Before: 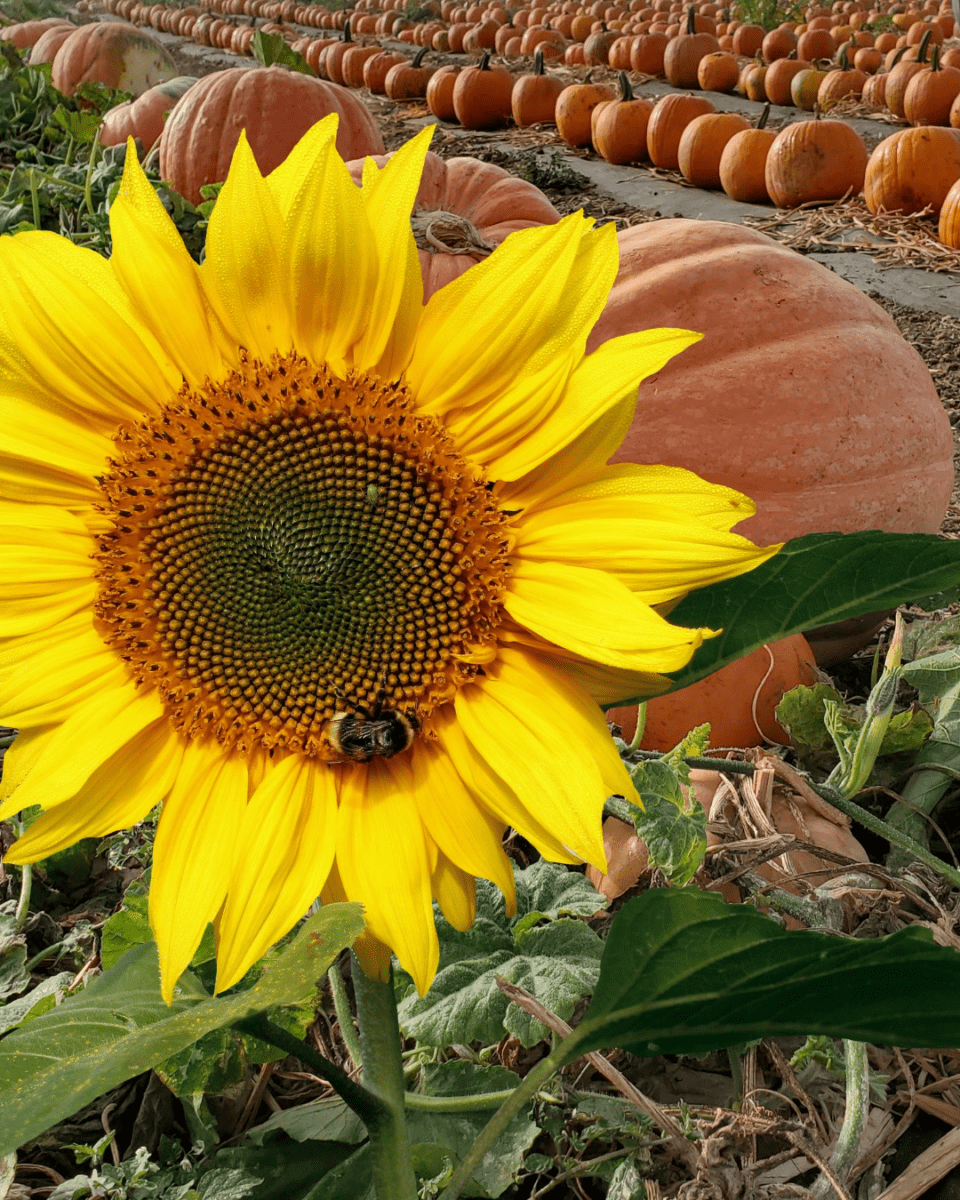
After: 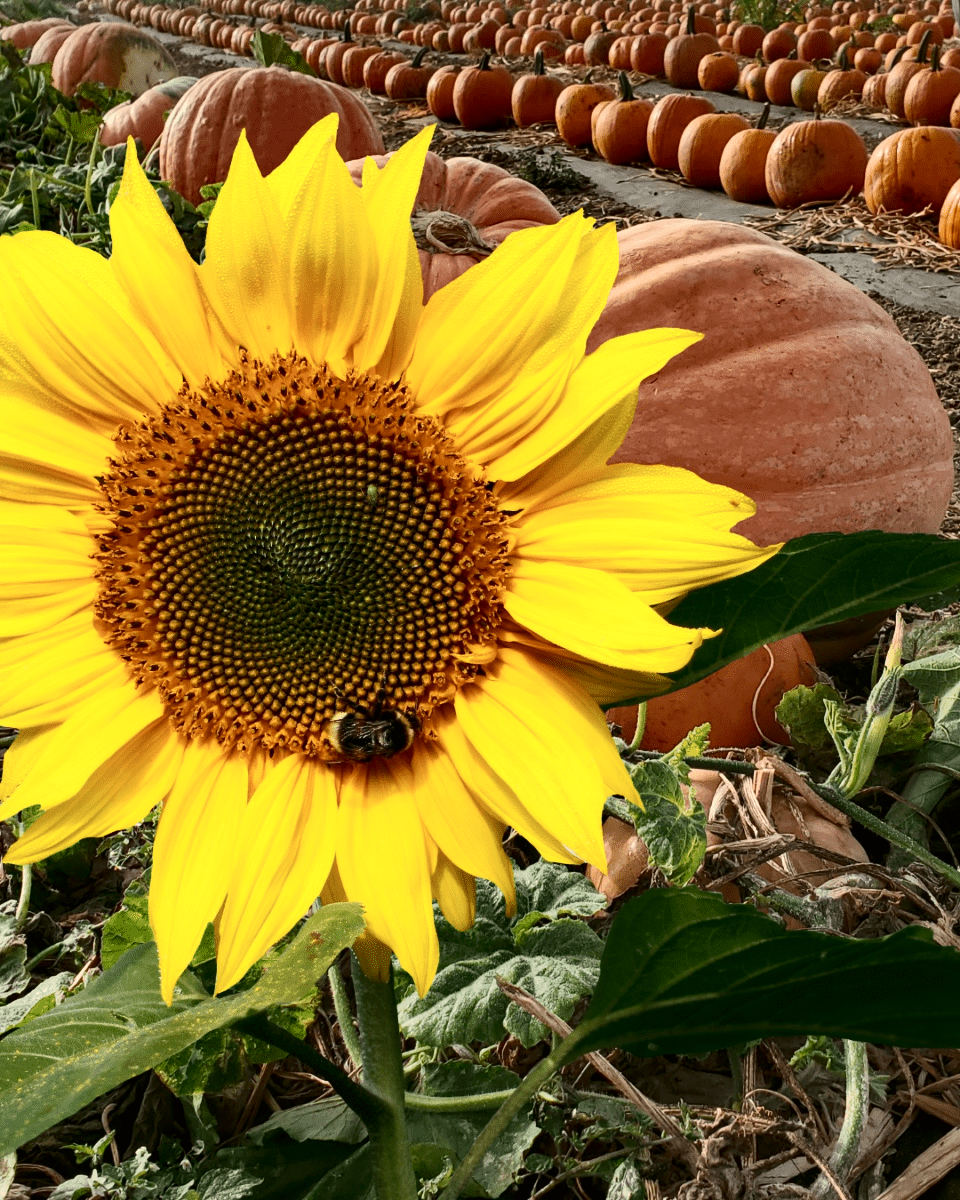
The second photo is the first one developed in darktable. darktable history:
contrast brightness saturation: contrast 0.278
